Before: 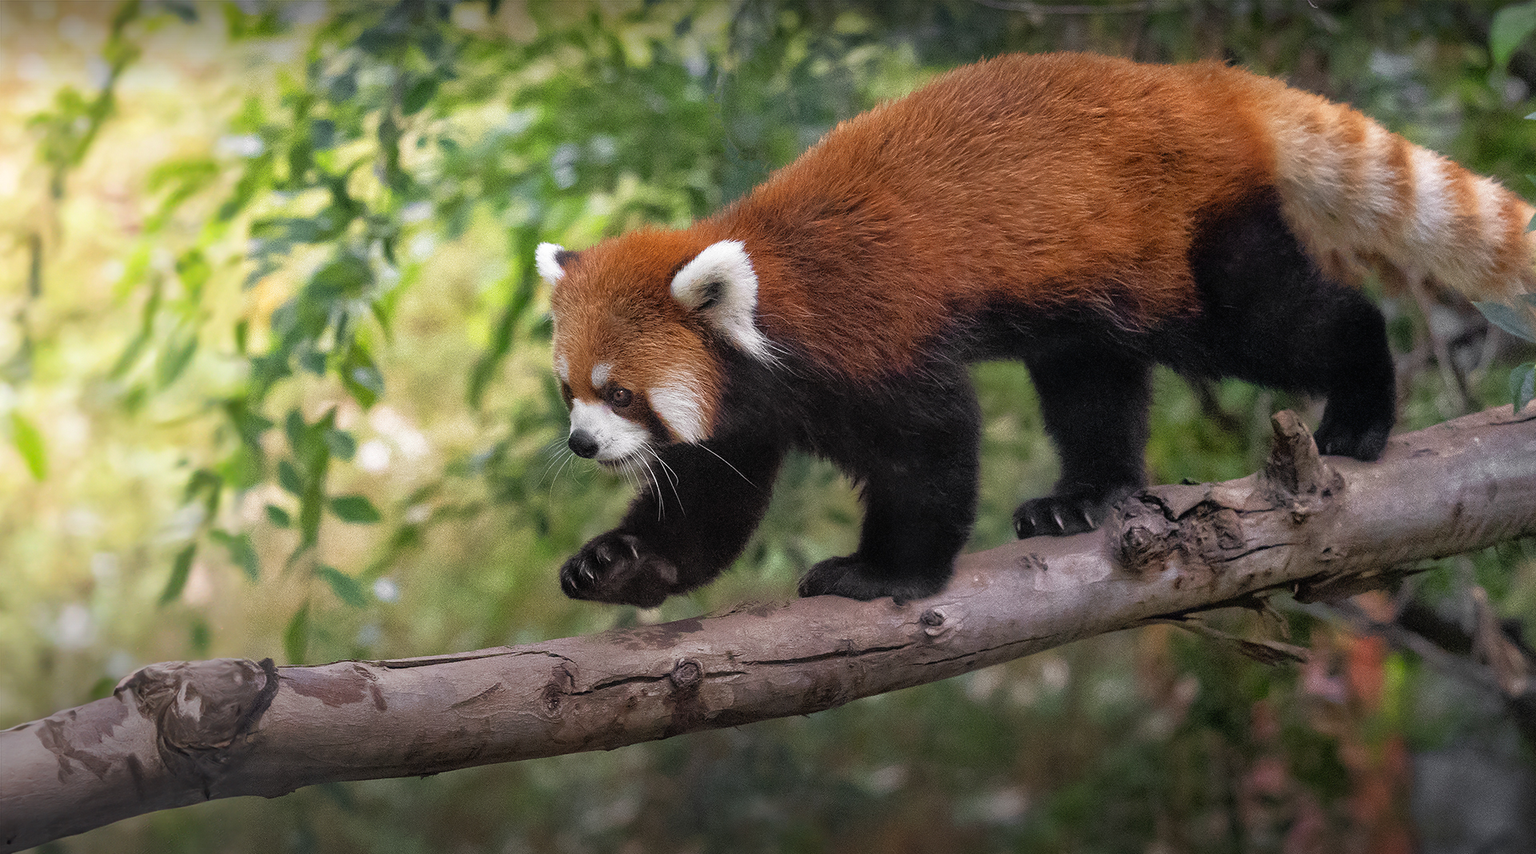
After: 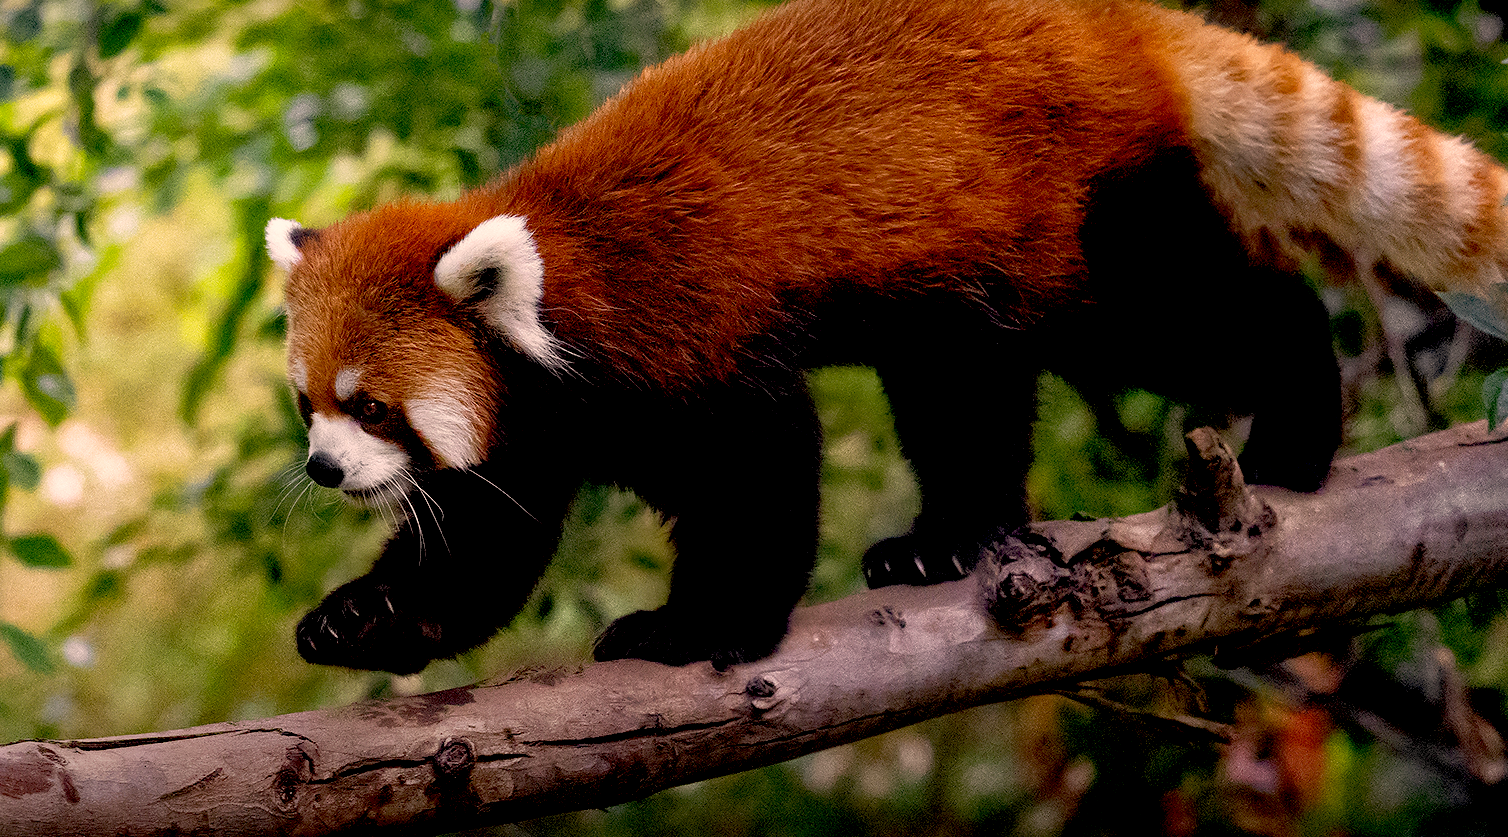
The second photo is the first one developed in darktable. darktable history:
exposure: black level correction 0.049, exposure 0.013 EV, compensate exposure bias true, compensate highlight preservation false
color correction: highlights a* 11.23, highlights b* 12.16
crop and rotate: left 21.068%, top 8.015%, right 0.388%, bottom 13.457%
